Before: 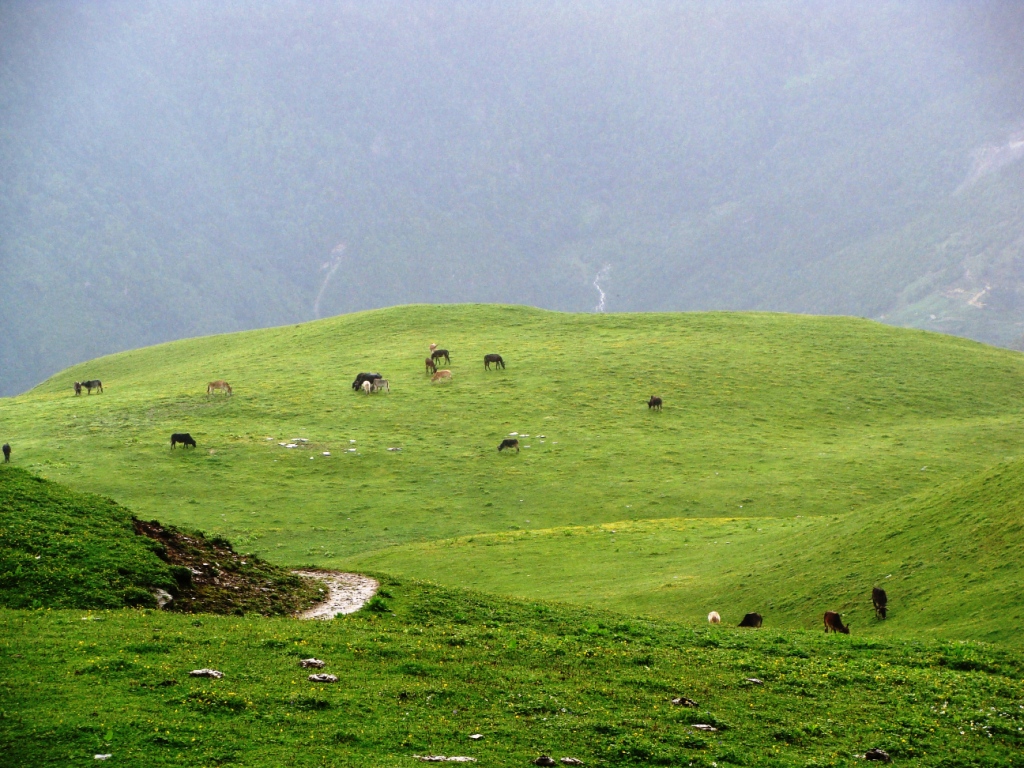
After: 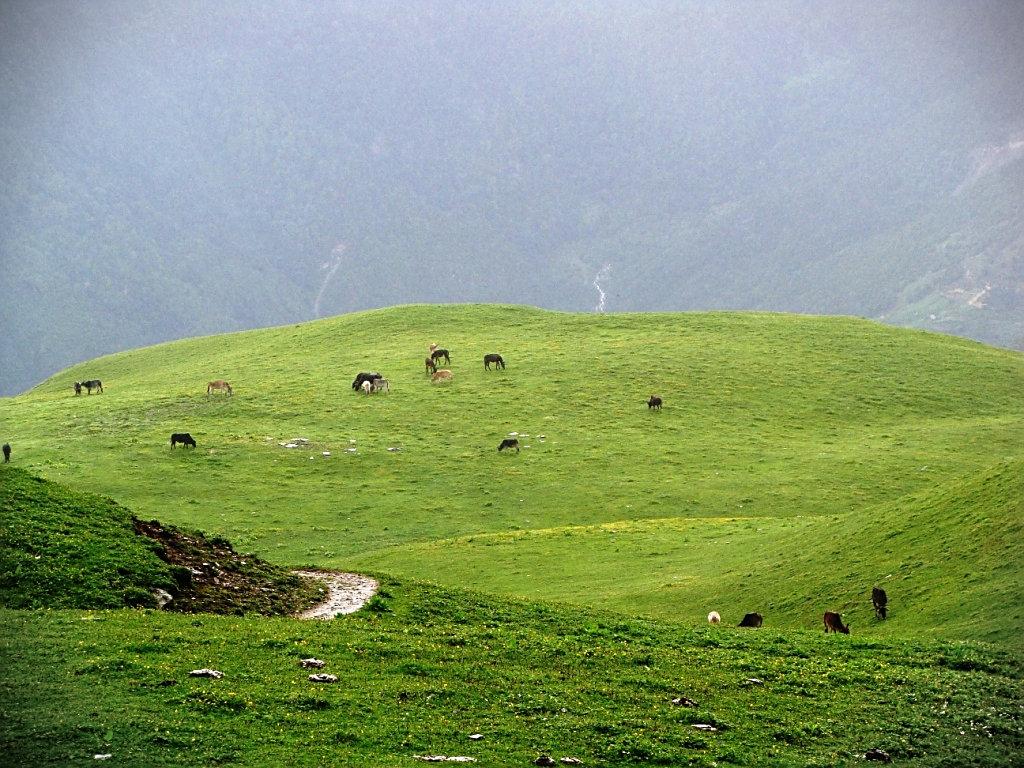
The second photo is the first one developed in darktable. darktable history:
vignetting: fall-off start 97.17%, width/height ratio 1.18
sharpen: on, module defaults
